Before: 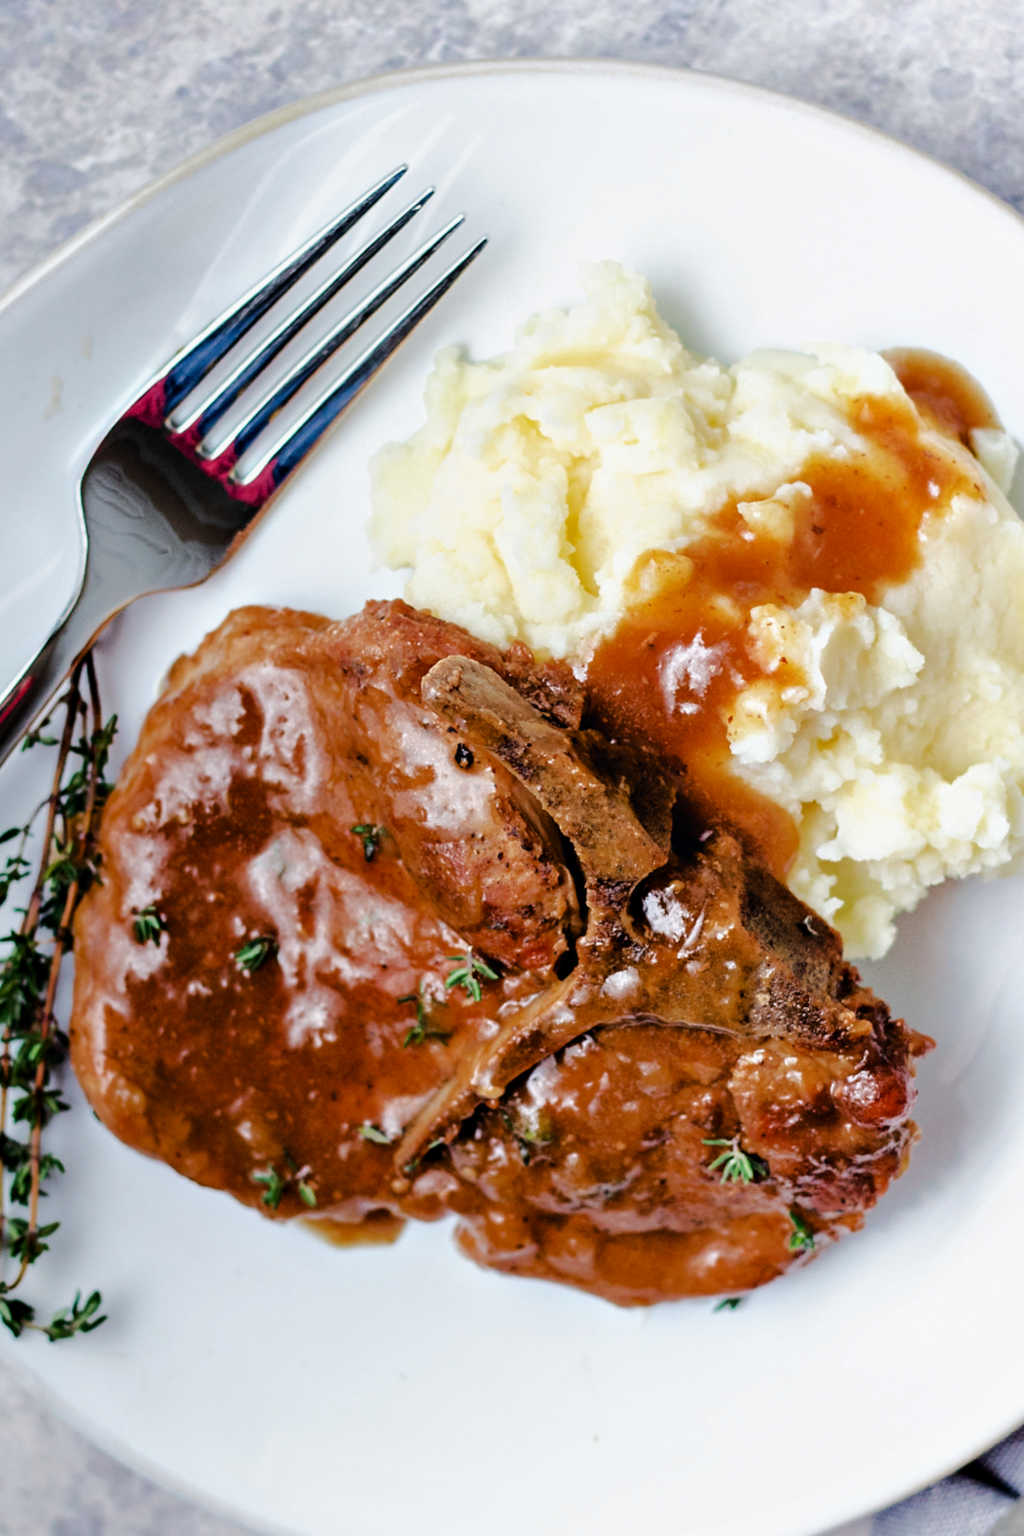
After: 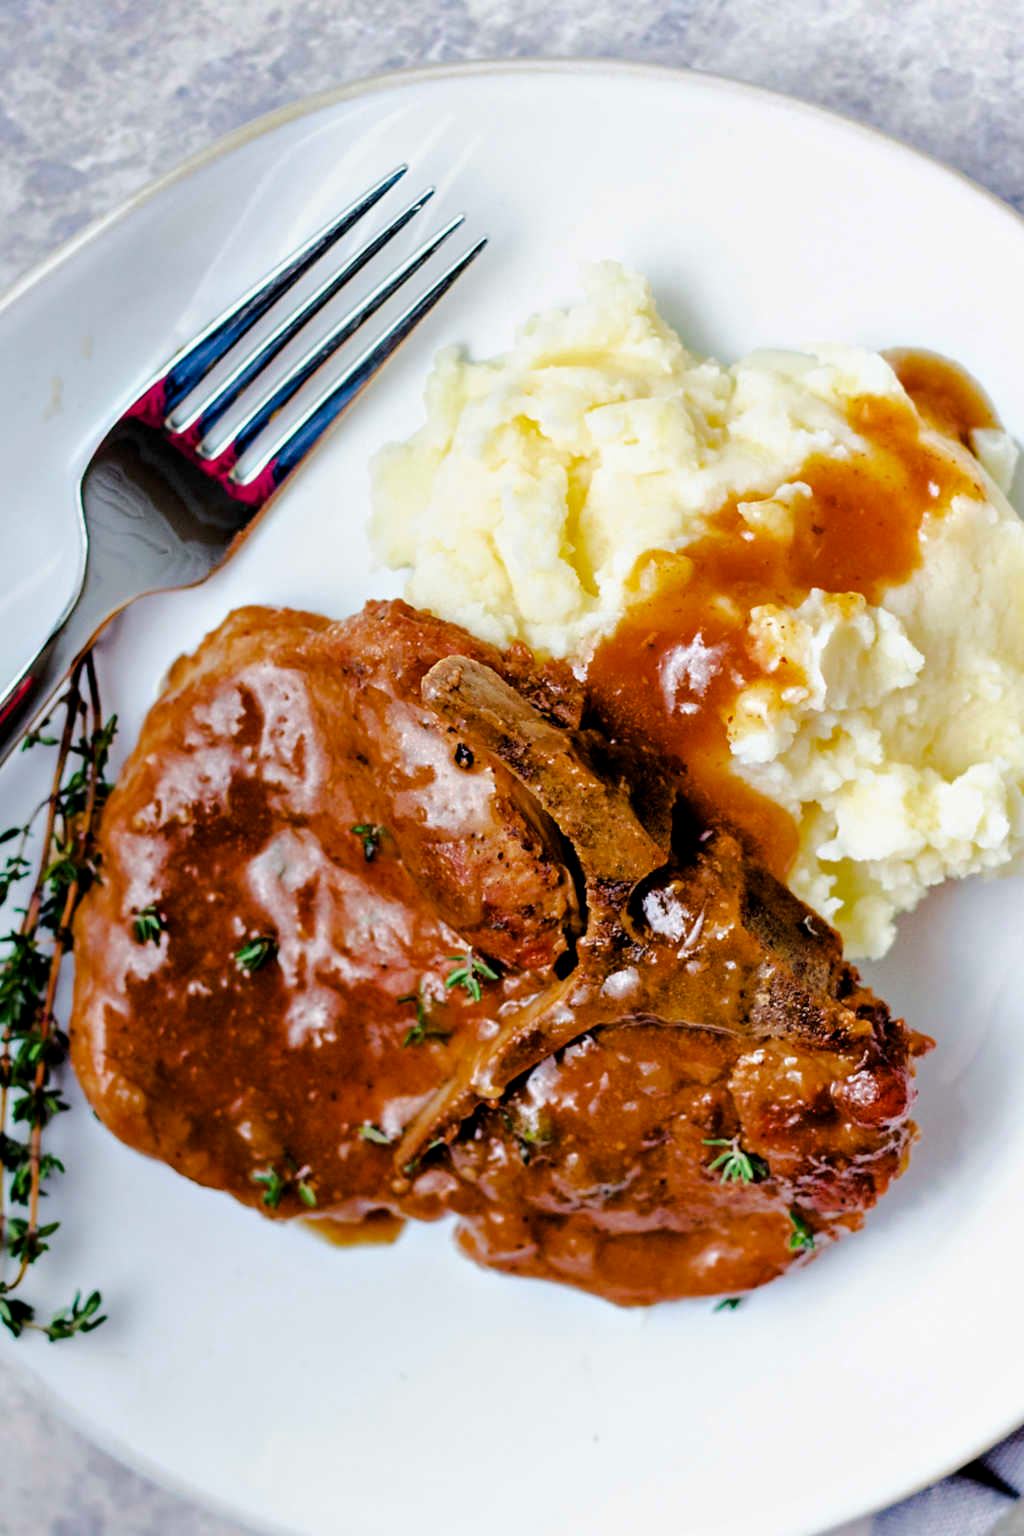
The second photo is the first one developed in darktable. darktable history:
color balance rgb: global offset › luminance -0.264%, perceptual saturation grading › global saturation 25.057%
